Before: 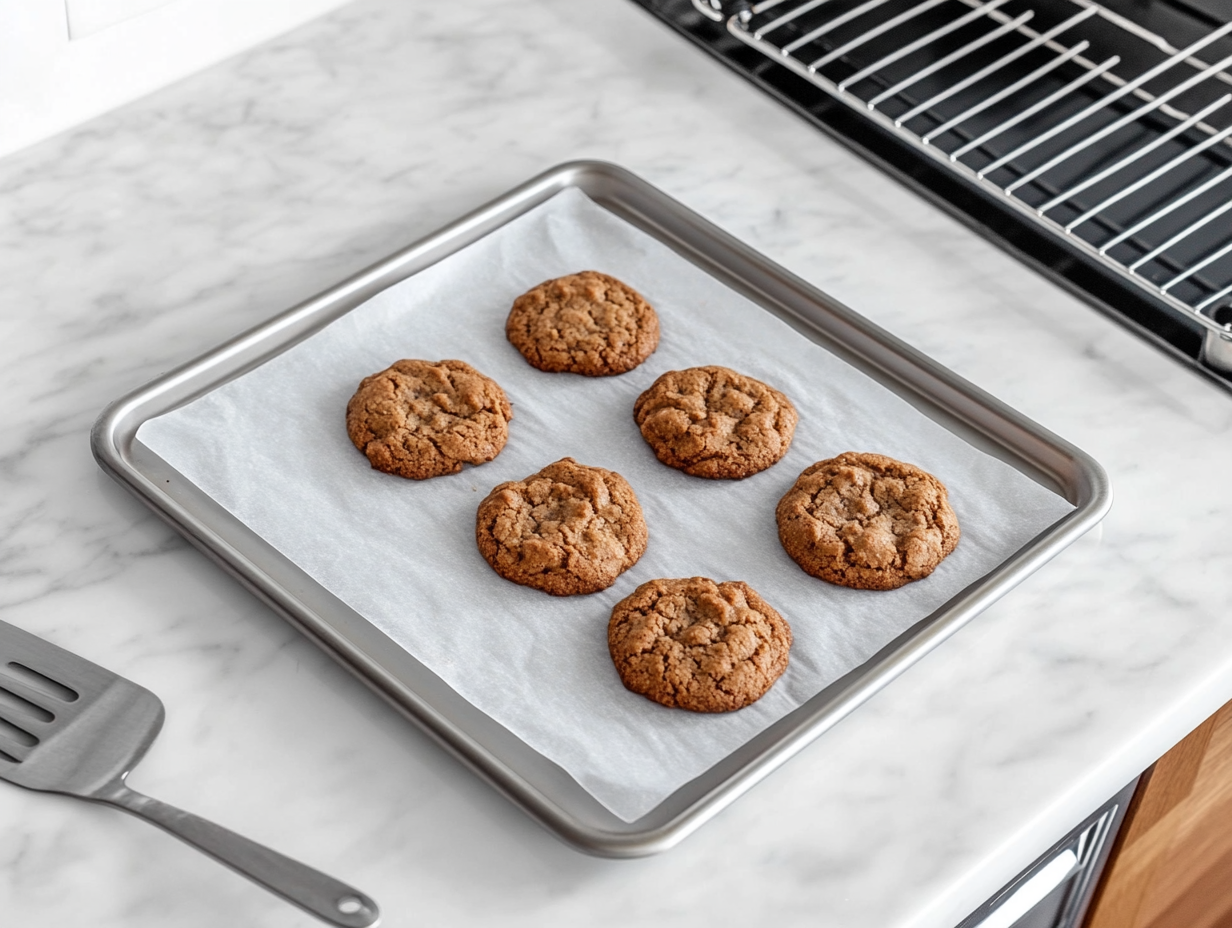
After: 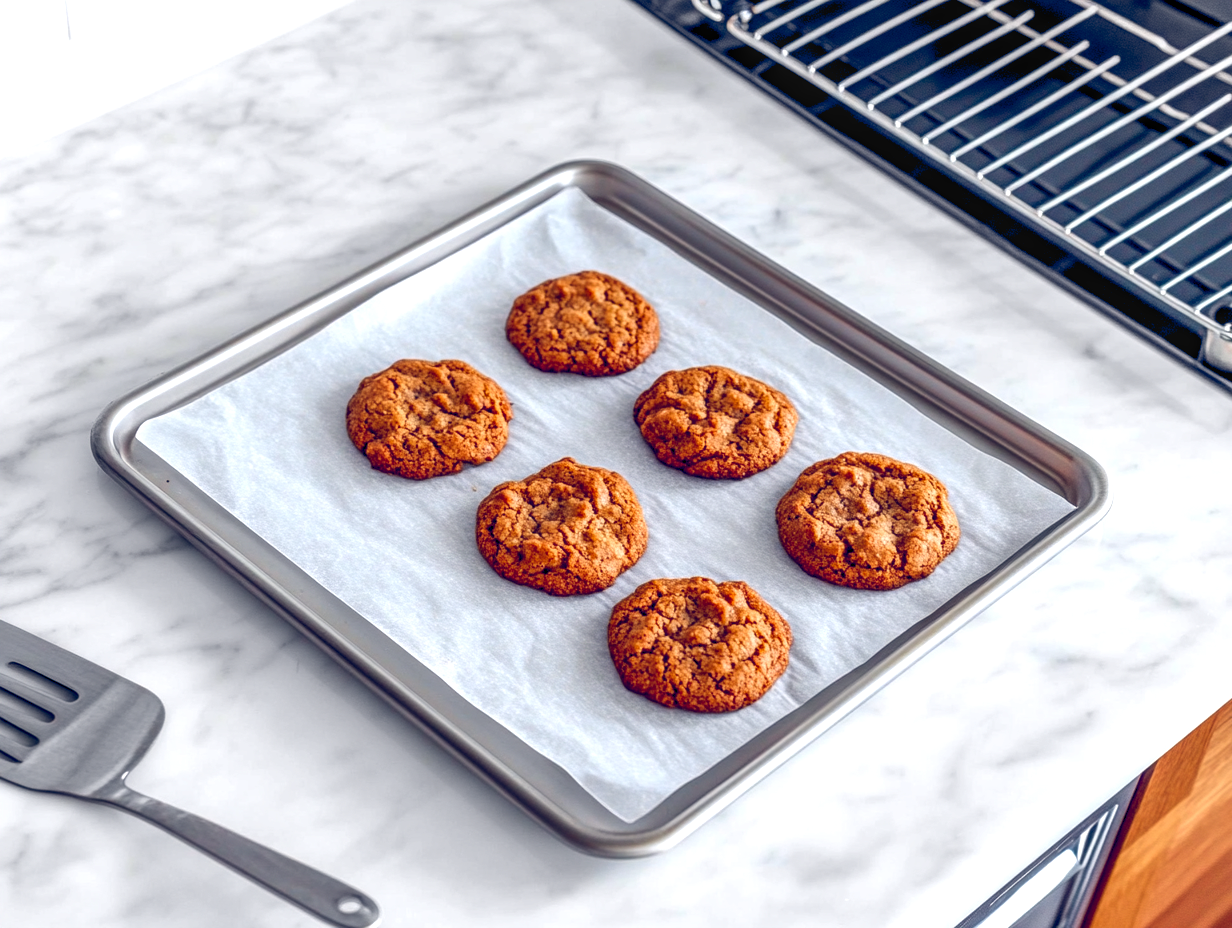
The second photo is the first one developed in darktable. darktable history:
local contrast: on, module defaults
contrast brightness saturation: saturation 0.493
color balance rgb: global offset › luminance -0.296%, global offset › chroma 0.306%, global offset › hue 259.53°, linear chroma grading › global chroma 10.569%, perceptual saturation grading › global saturation -0.148%, perceptual brilliance grading › highlights 8.772%, perceptual brilliance grading › mid-tones 2.956%, perceptual brilliance grading › shadows 2.469%, global vibrance 10.008%
